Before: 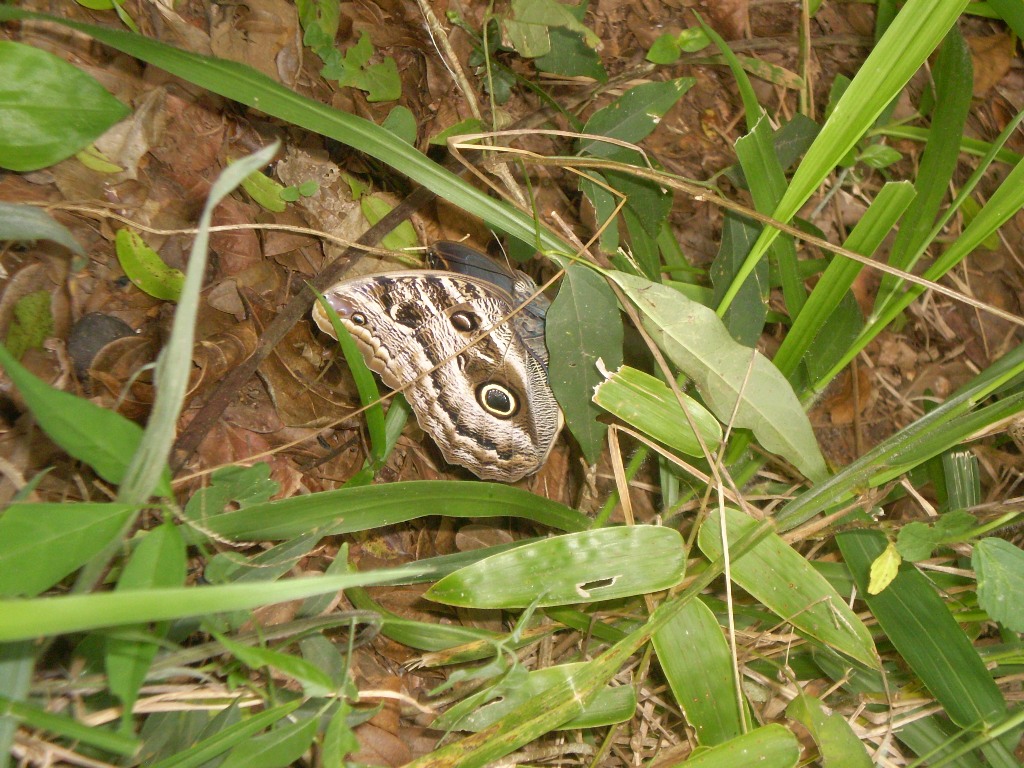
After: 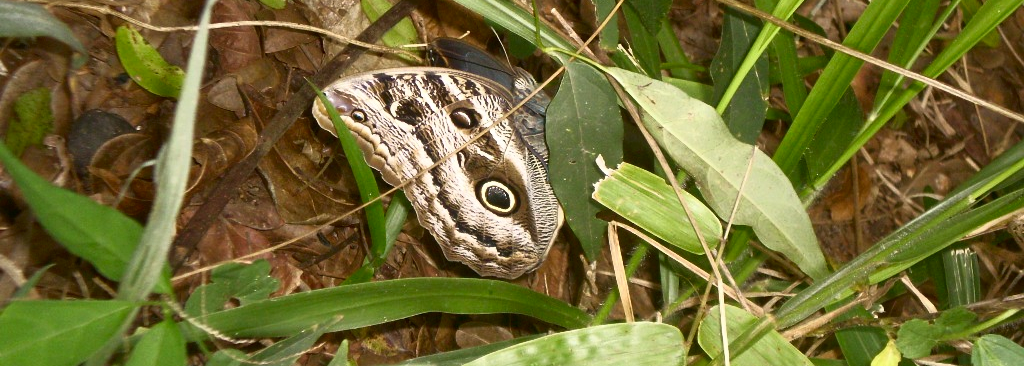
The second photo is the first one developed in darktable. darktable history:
tone curve: curves: ch0 [(0, 0) (0.003, 0.007) (0.011, 0.01) (0.025, 0.016) (0.044, 0.025) (0.069, 0.036) (0.1, 0.052) (0.136, 0.073) (0.177, 0.103) (0.224, 0.135) (0.277, 0.177) (0.335, 0.233) (0.399, 0.303) (0.468, 0.376) (0.543, 0.469) (0.623, 0.581) (0.709, 0.723) (0.801, 0.863) (0.898, 0.938) (1, 1)], color space Lab, independent channels, preserve colors none
crop and rotate: top 26.527%, bottom 25.781%
